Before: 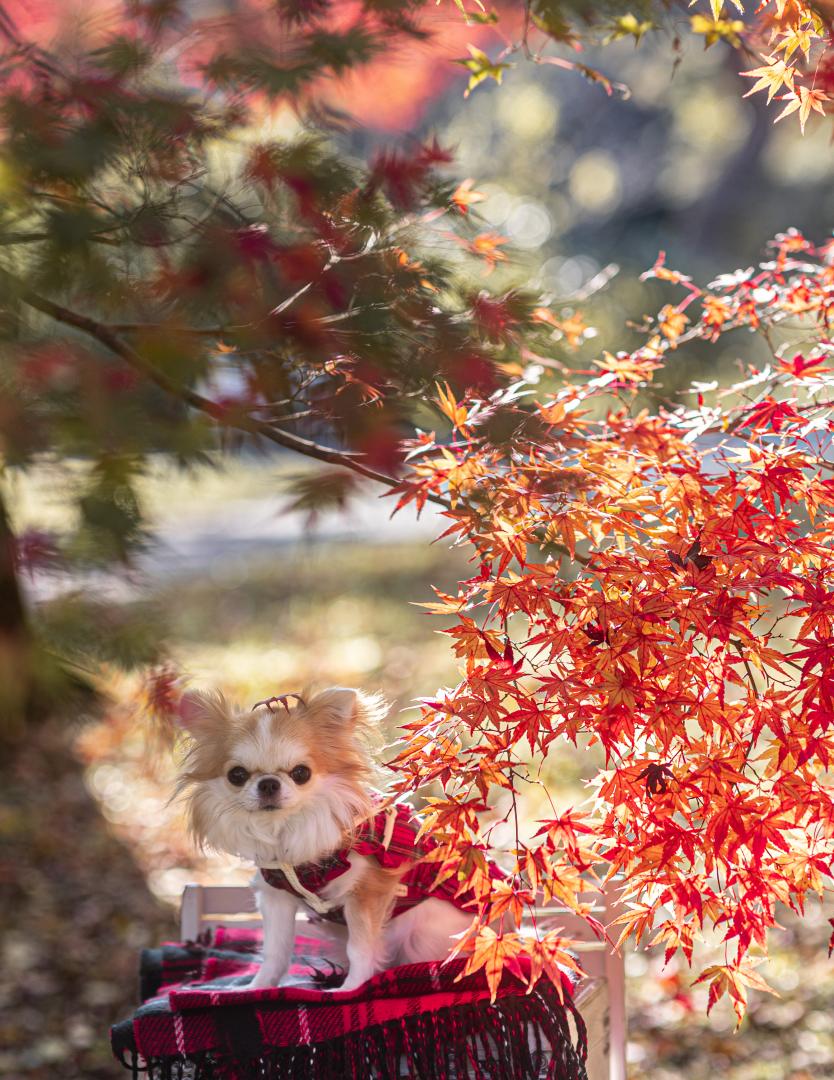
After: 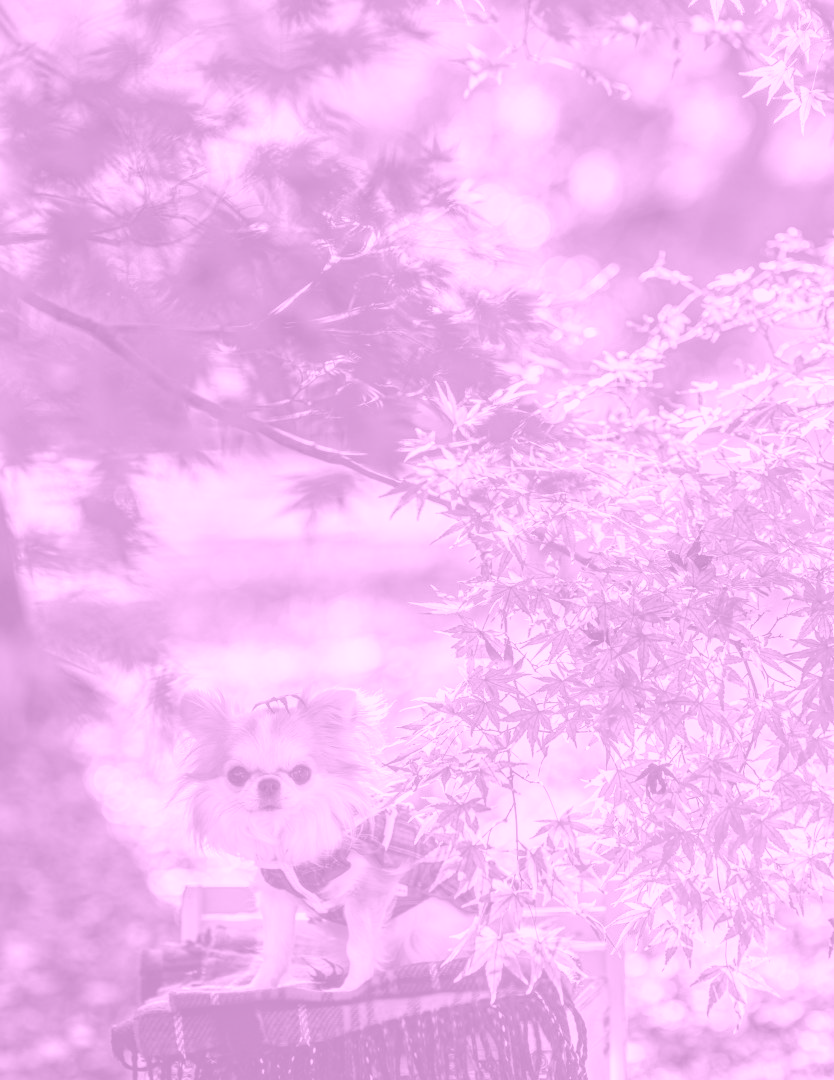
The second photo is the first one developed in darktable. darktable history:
contrast brightness saturation: contrast 0.03, brightness -0.04
colorize: hue 331.2°, saturation 69%, source mix 30.28%, lightness 69.02%, version 1
local contrast: highlights 25%, detail 150%
